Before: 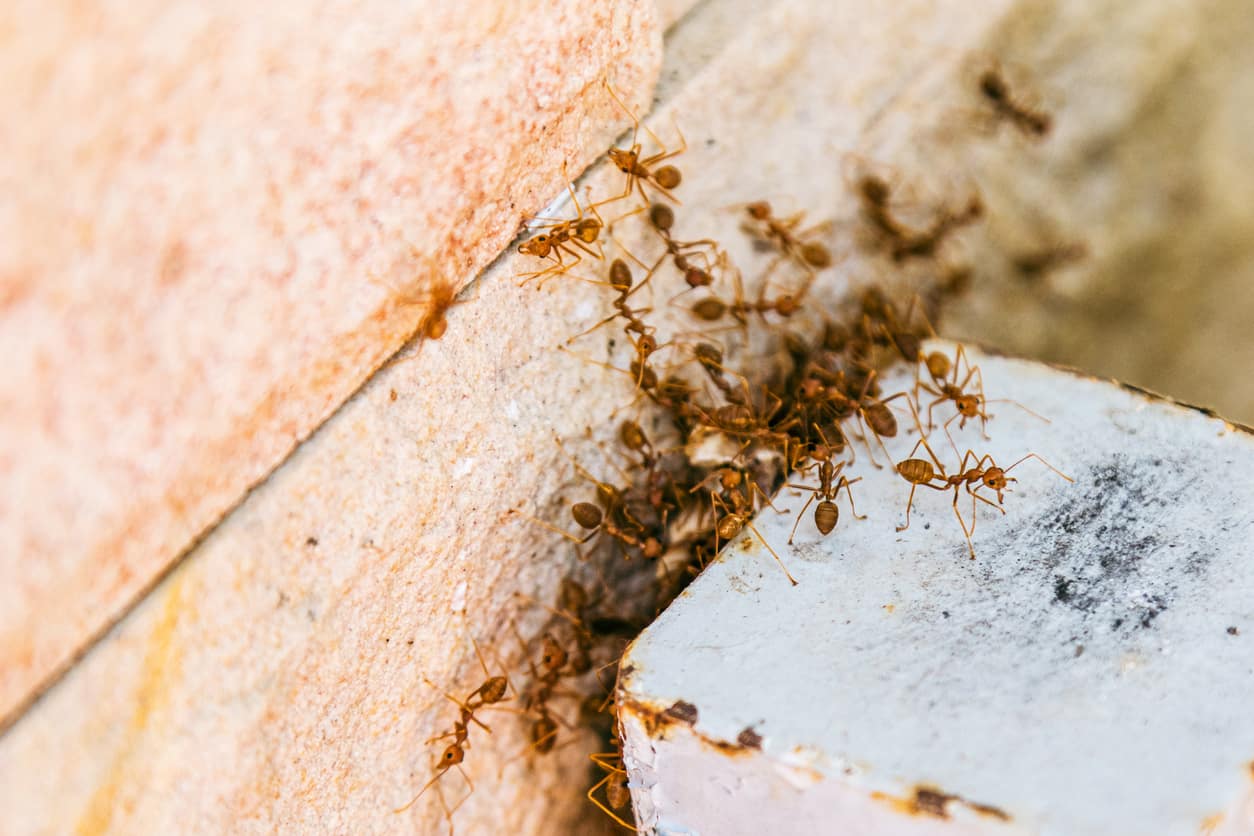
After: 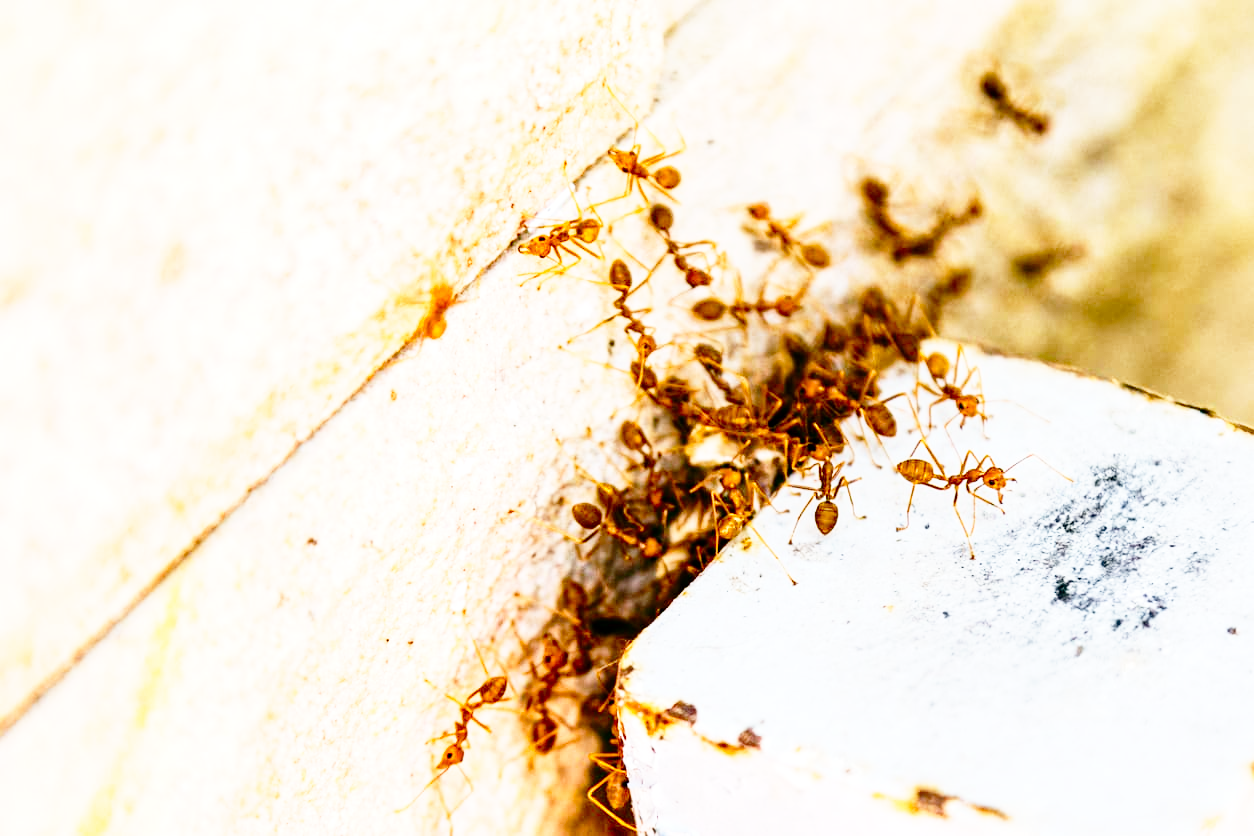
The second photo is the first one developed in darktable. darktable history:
contrast brightness saturation: contrast 0.12, brightness -0.12, saturation 0.2
base curve: curves: ch0 [(0, 0) (0.028, 0.03) (0.105, 0.232) (0.387, 0.748) (0.754, 0.968) (1, 1)], fusion 1, exposure shift 0.576, preserve colors none
